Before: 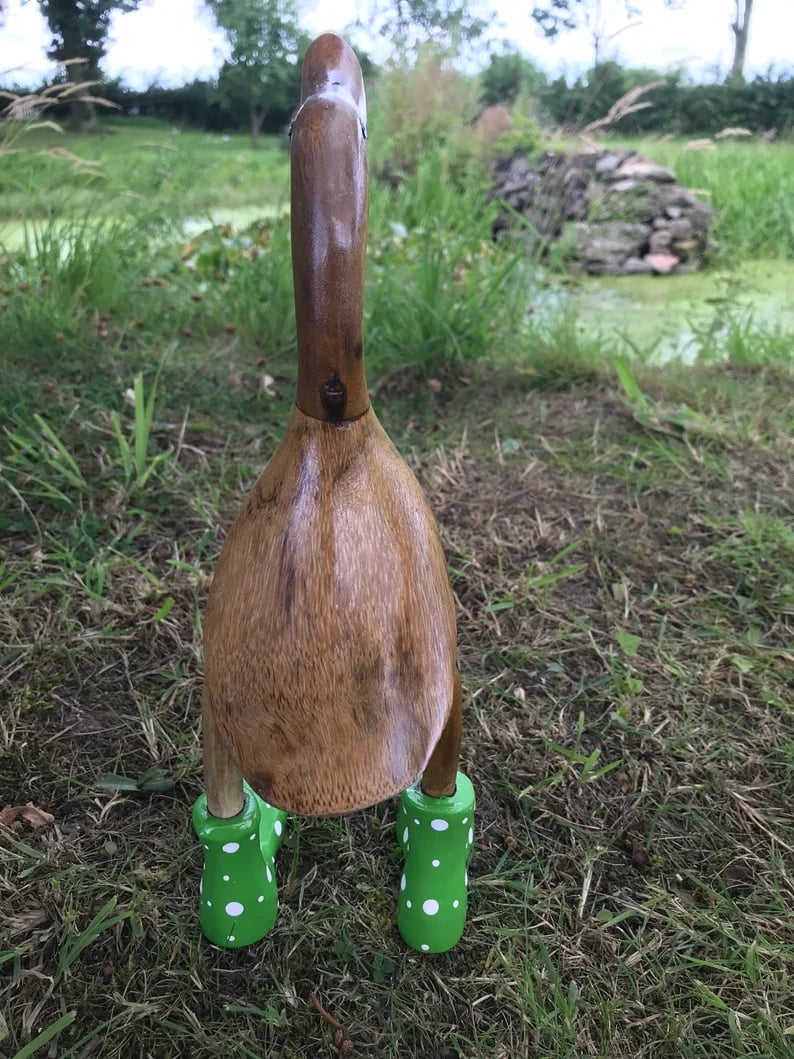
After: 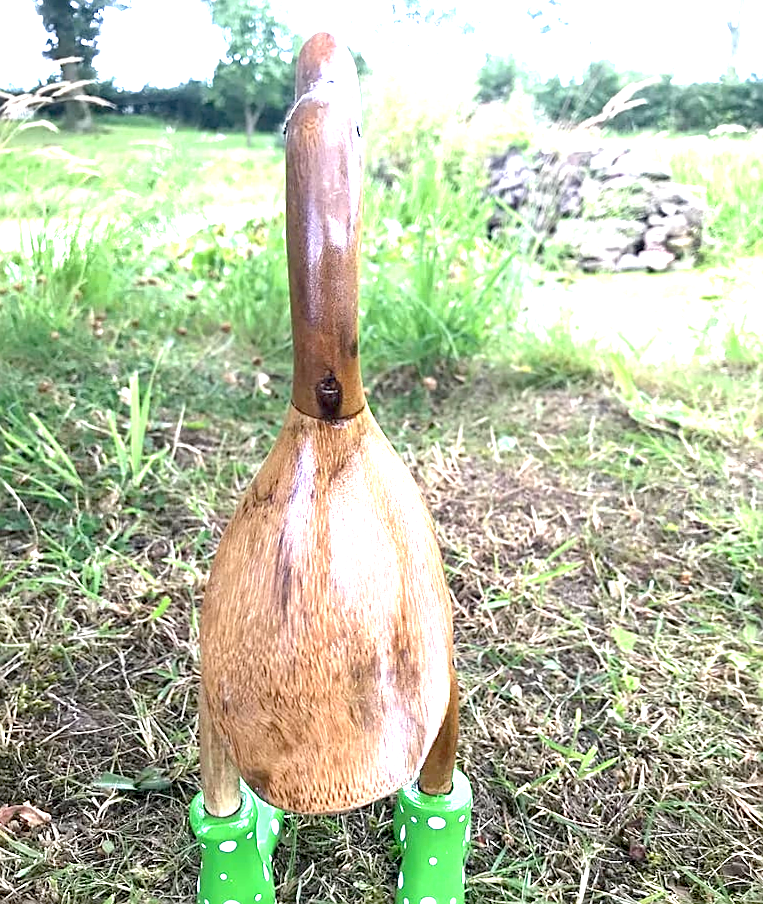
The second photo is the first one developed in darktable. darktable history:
sharpen: on, module defaults
exposure: black level correction 0.005, exposure 2.084 EV, compensate highlight preservation false
crop and rotate: angle 0.2°, left 0.275%, right 3.127%, bottom 14.18%
